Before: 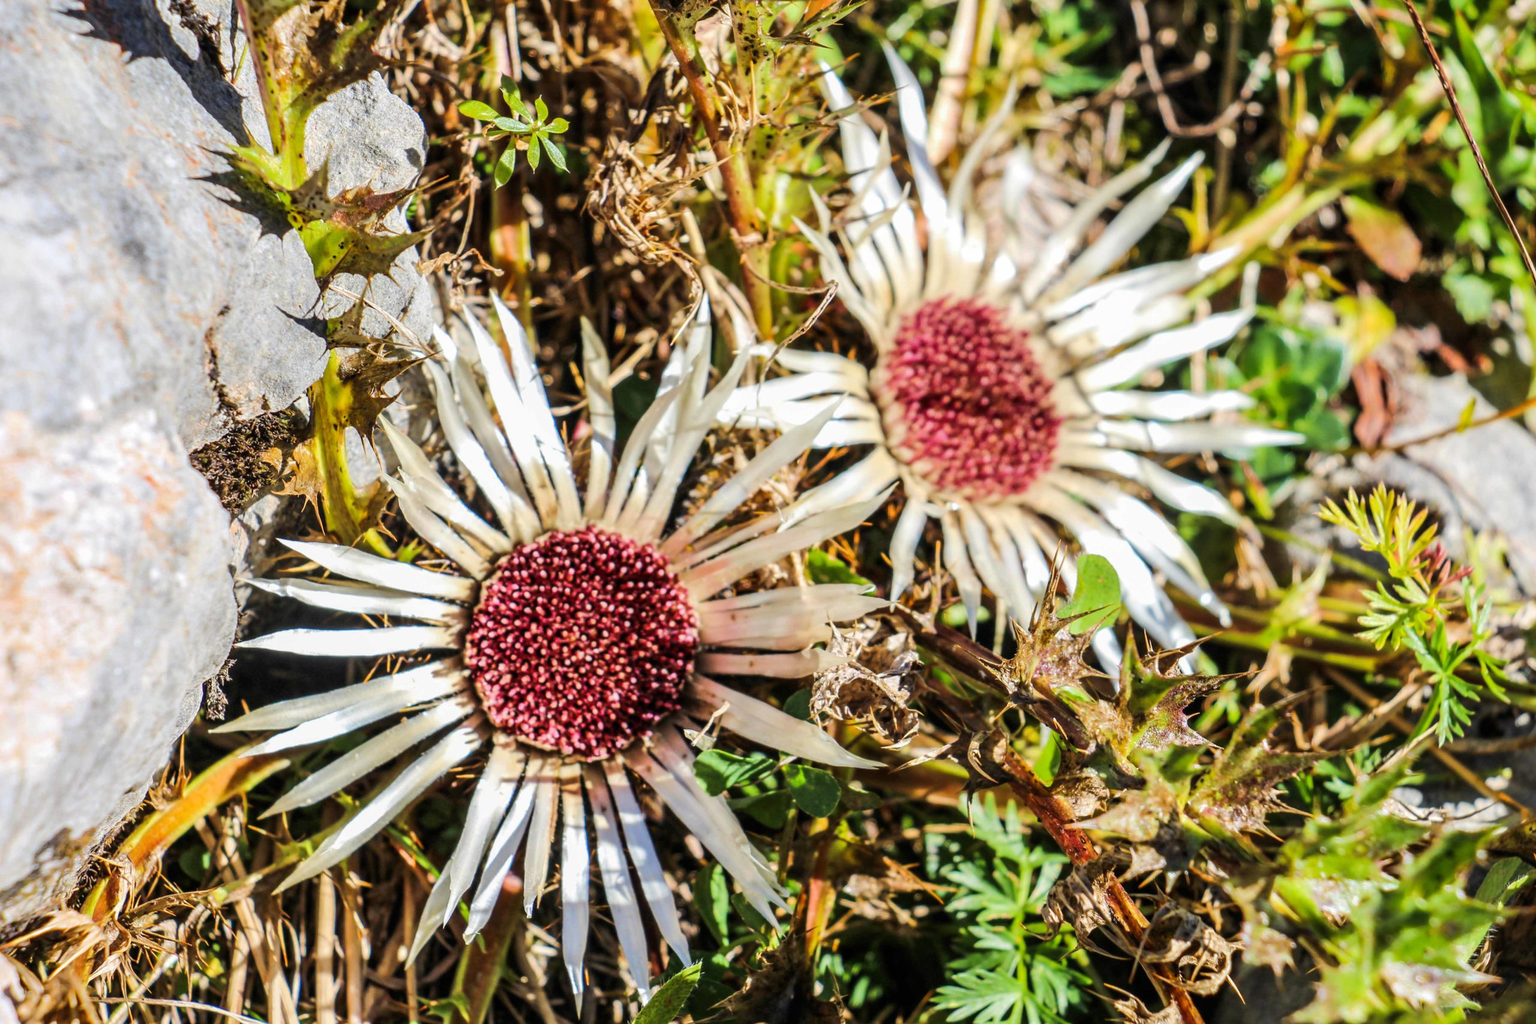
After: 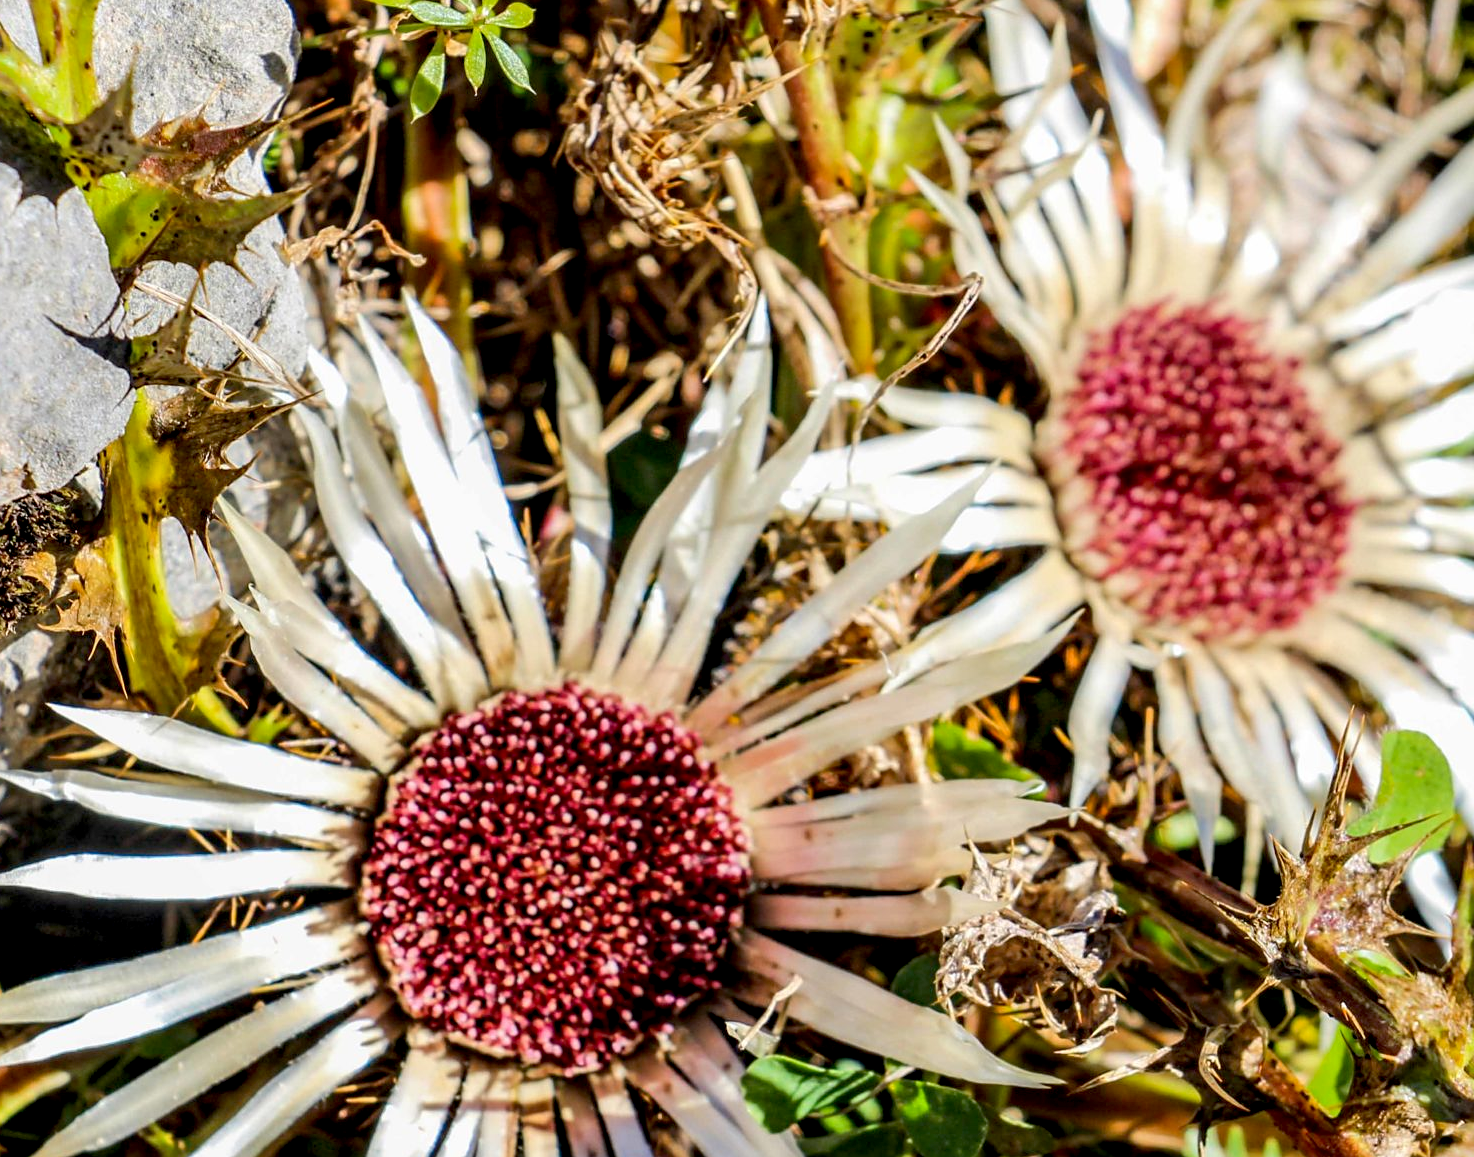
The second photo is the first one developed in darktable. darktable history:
exposure: black level correction 0.011, compensate highlight preservation false
crop: left 16.179%, top 11.378%, right 26.229%, bottom 20.831%
sharpen: amount 0.206
